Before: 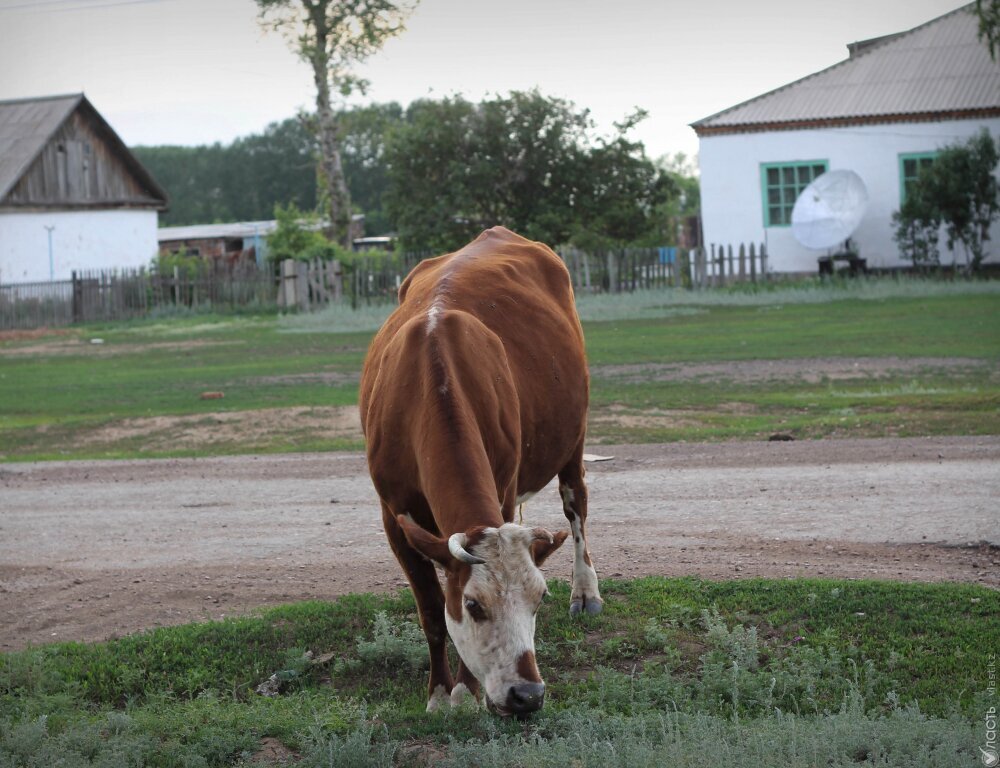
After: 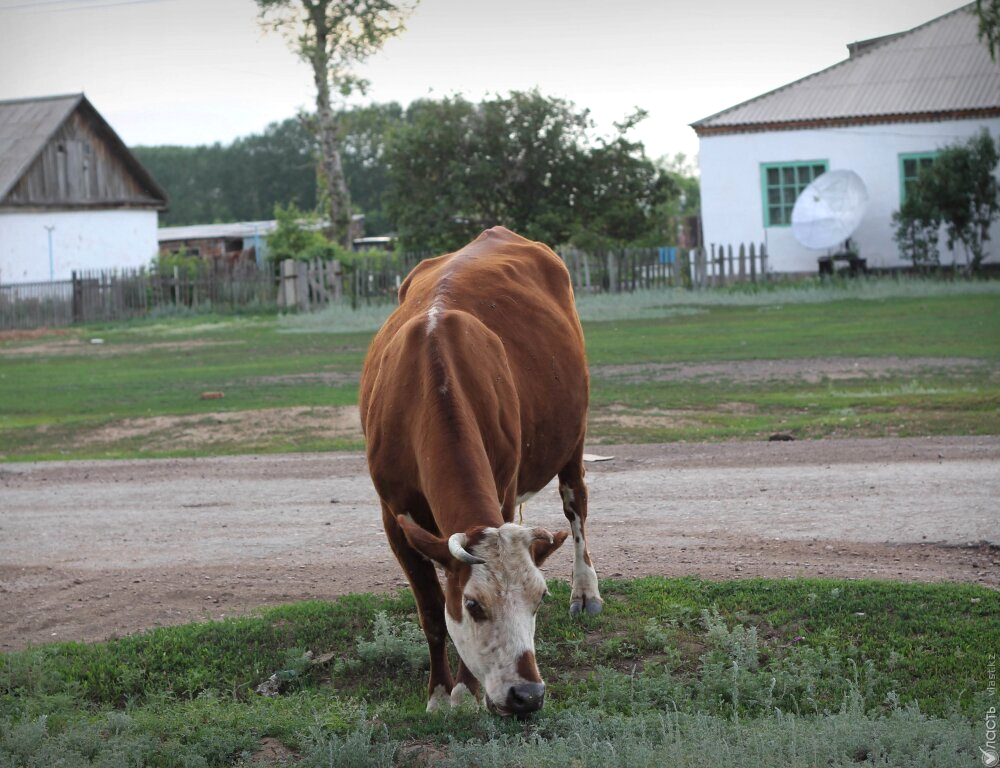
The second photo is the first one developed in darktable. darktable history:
exposure: exposure 0.125 EV, compensate highlight preservation false
